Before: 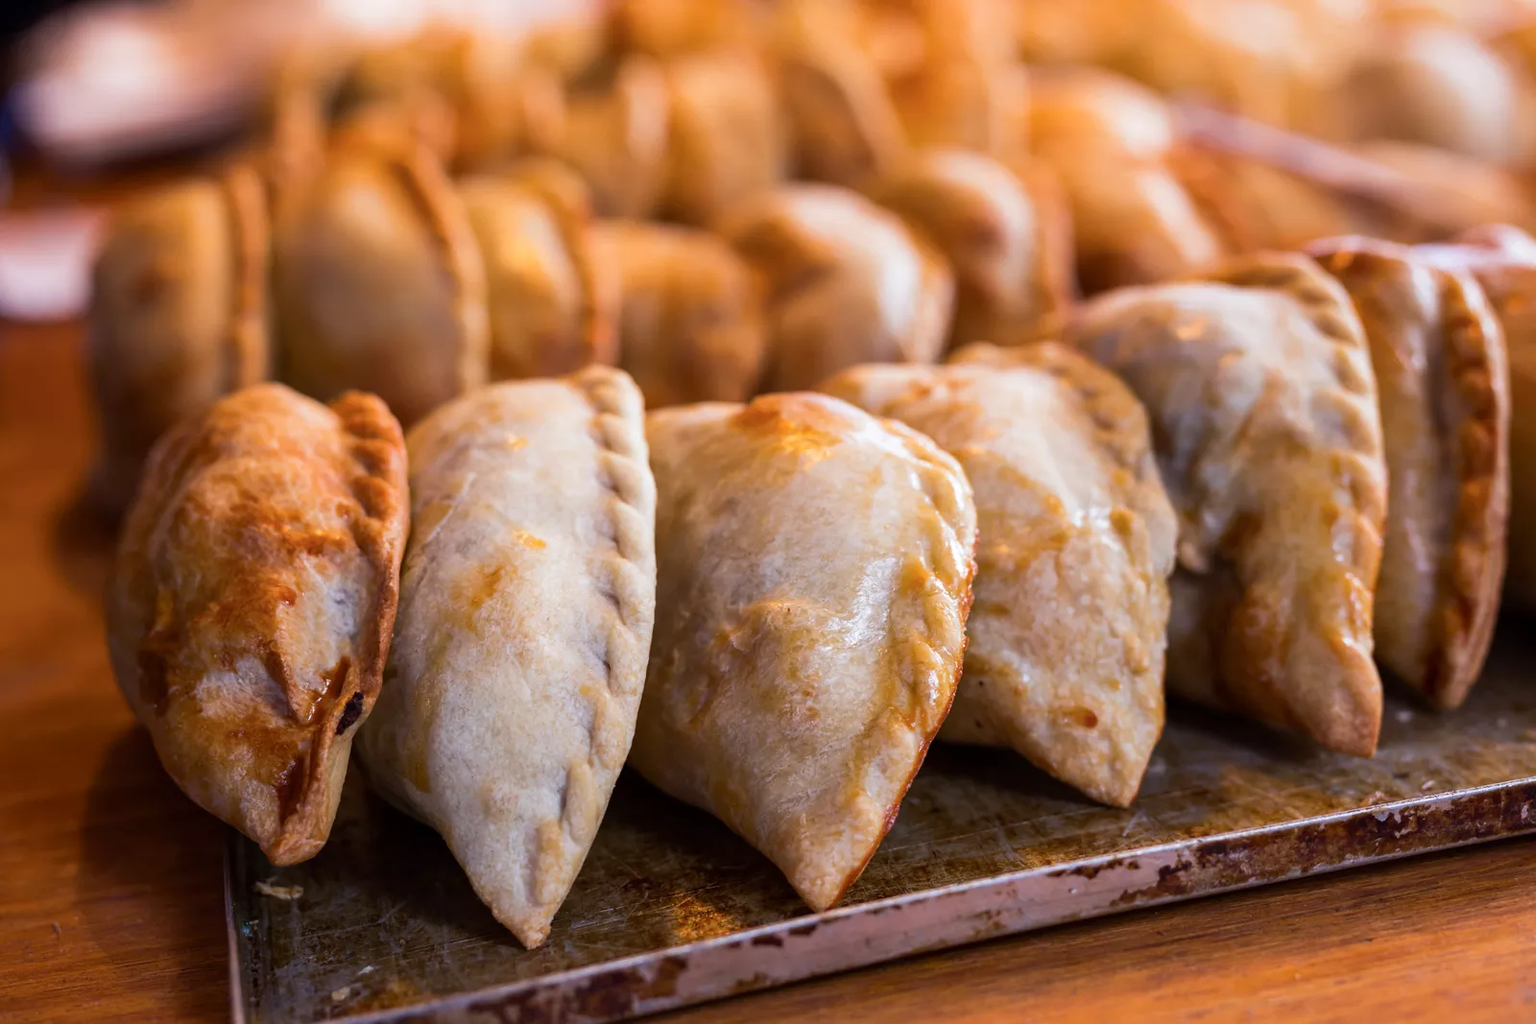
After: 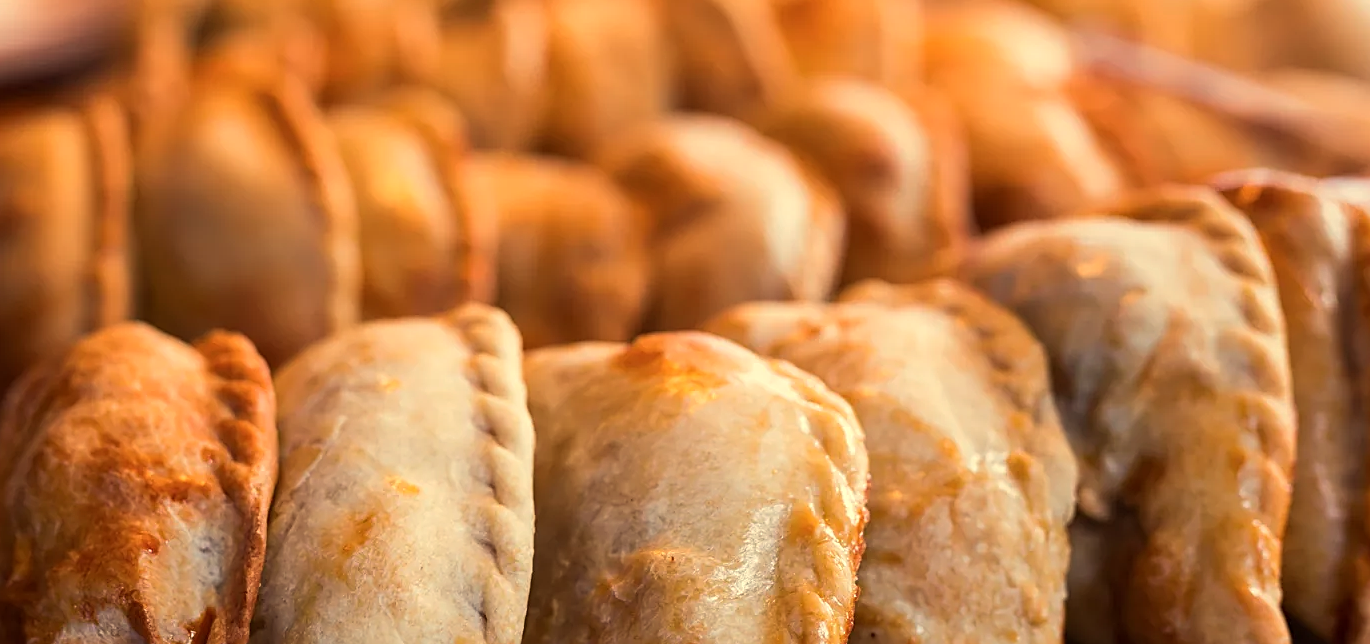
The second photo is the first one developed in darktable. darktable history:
crop and rotate: left 9.345%, top 7.22%, right 4.982%, bottom 32.331%
white balance: red 1.08, blue 0.791
sharpen: on, module defaults
